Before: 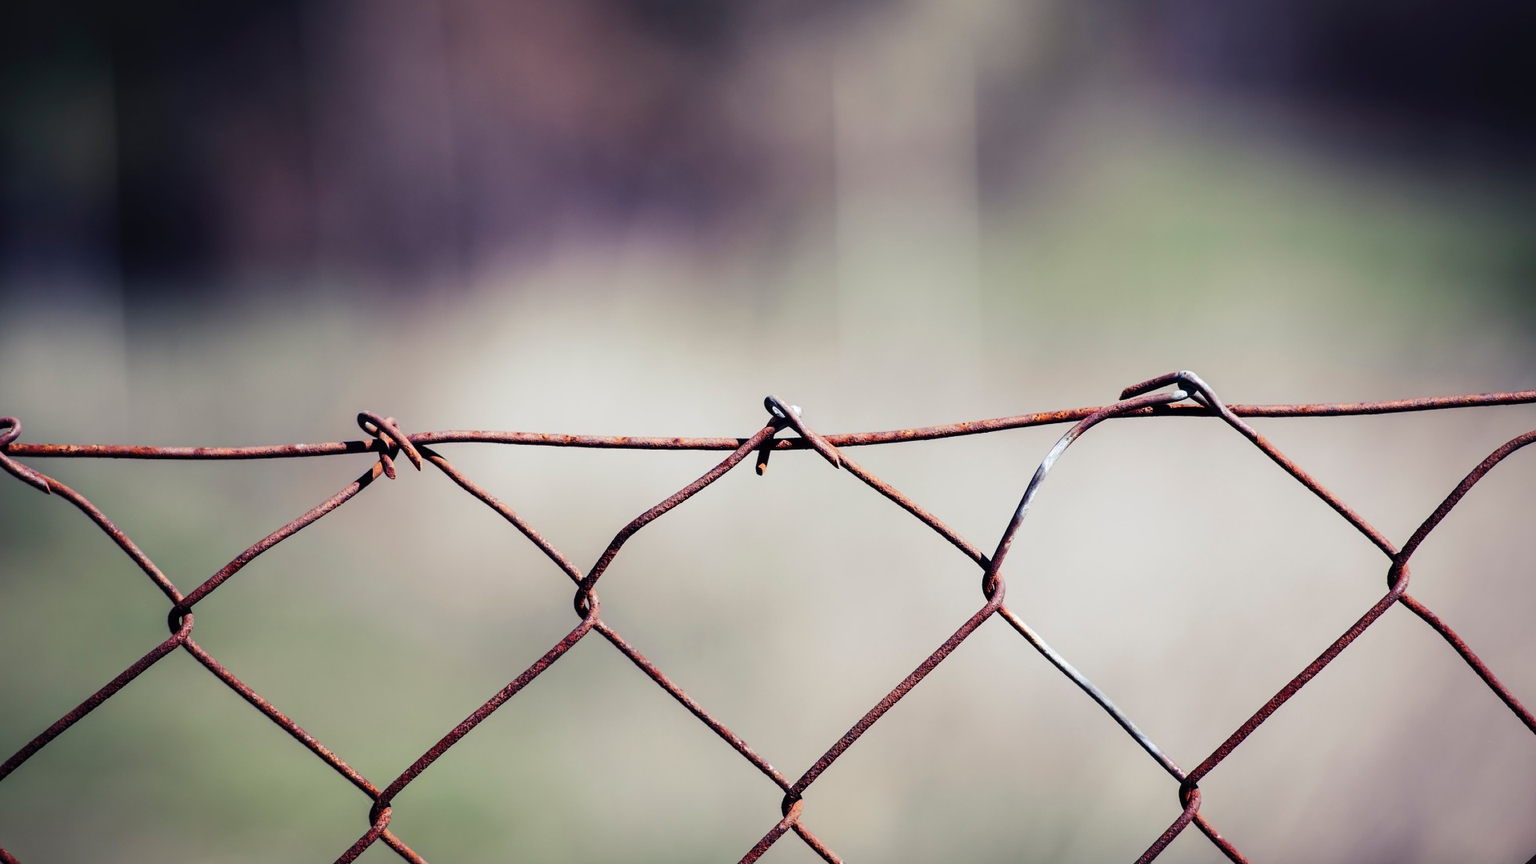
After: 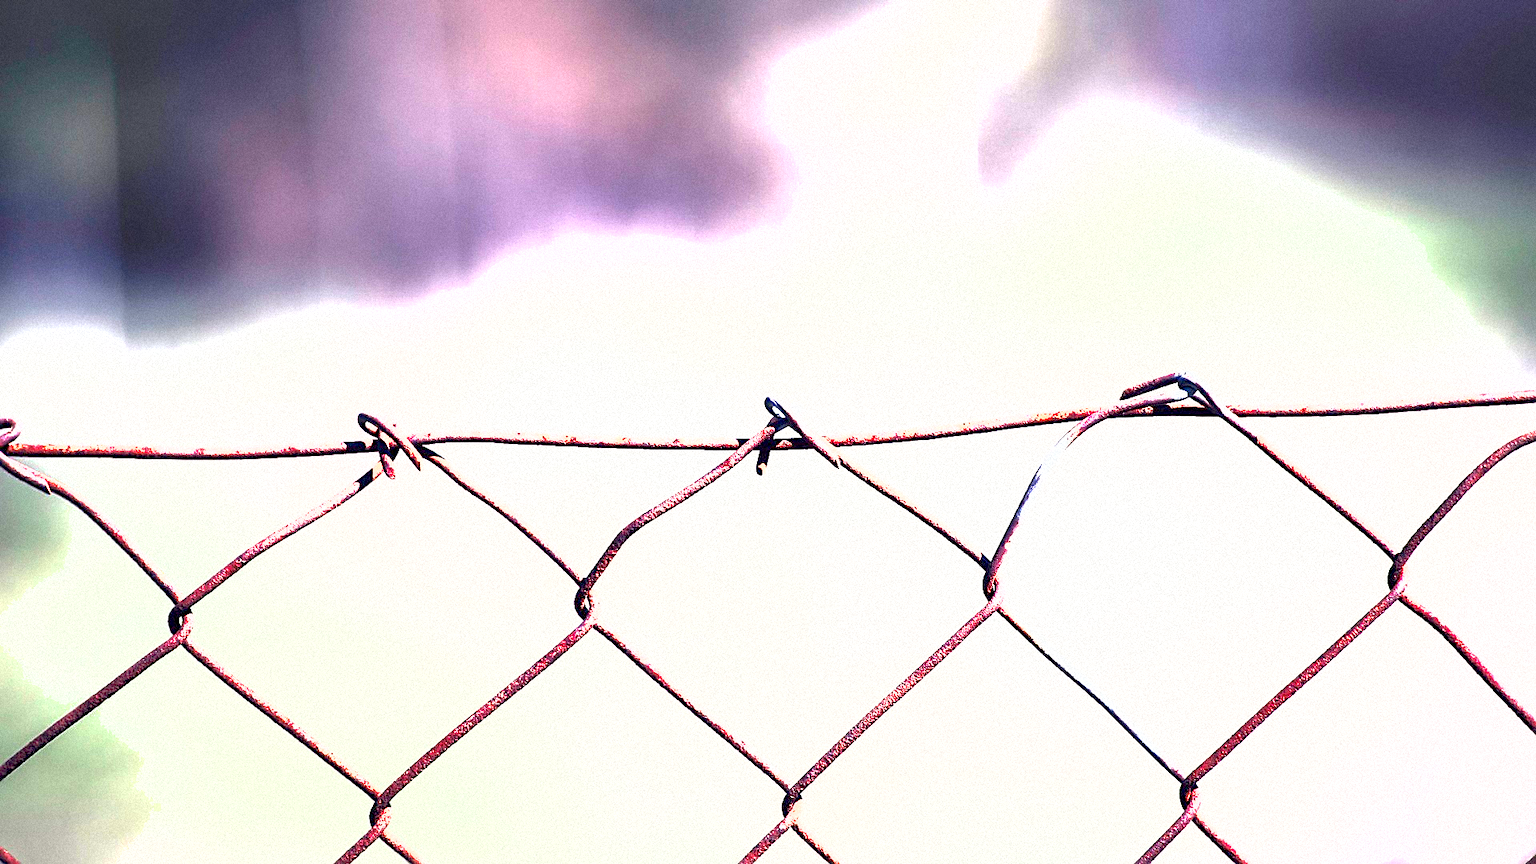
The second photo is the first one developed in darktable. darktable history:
sharpen: on, module defaults
grain: mid-tones bias 0%
exposure: black level correction 0.001, exposure 2.607 EV, compensate exposure bias true, compensate highlight preservation false
shadows and highlights: on, module defaults
